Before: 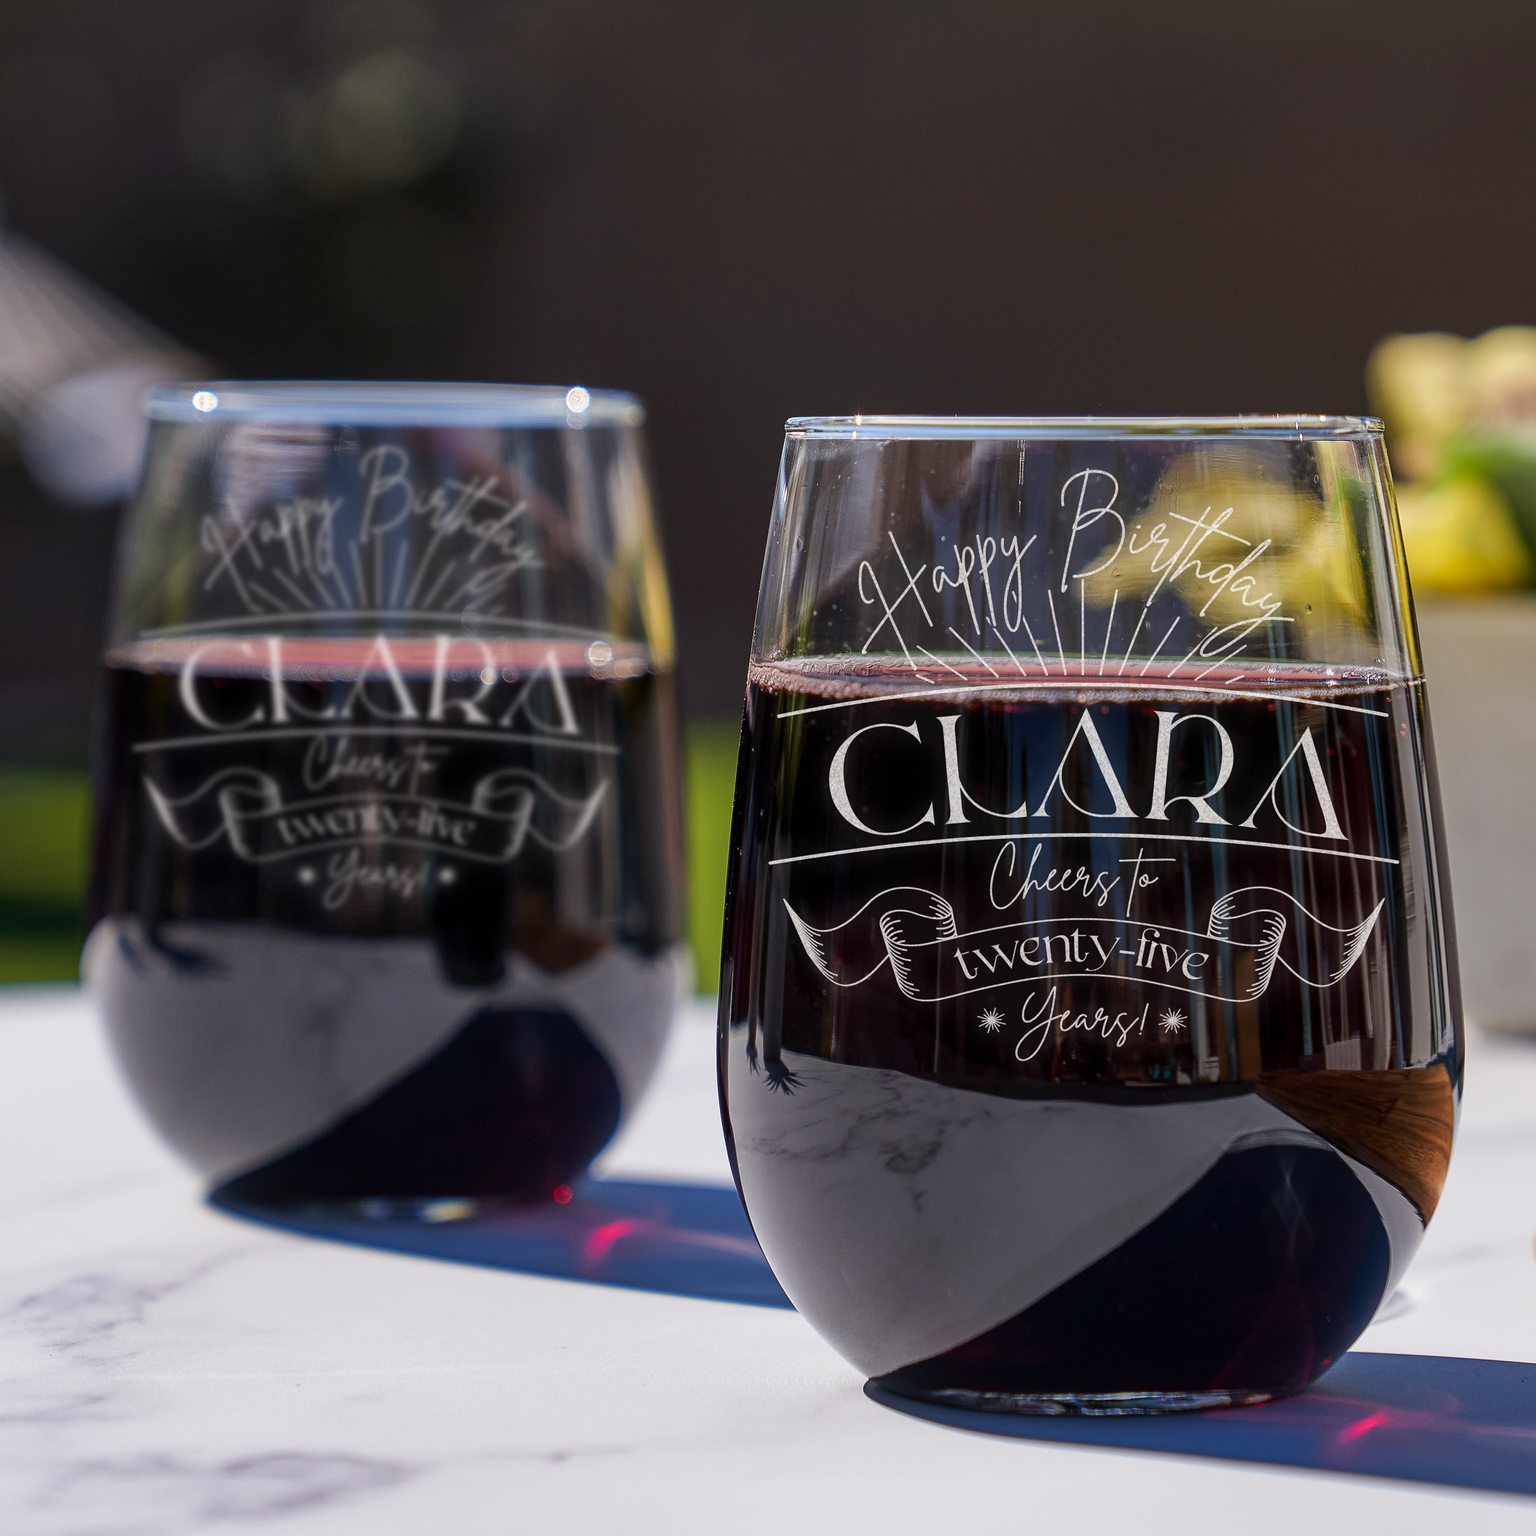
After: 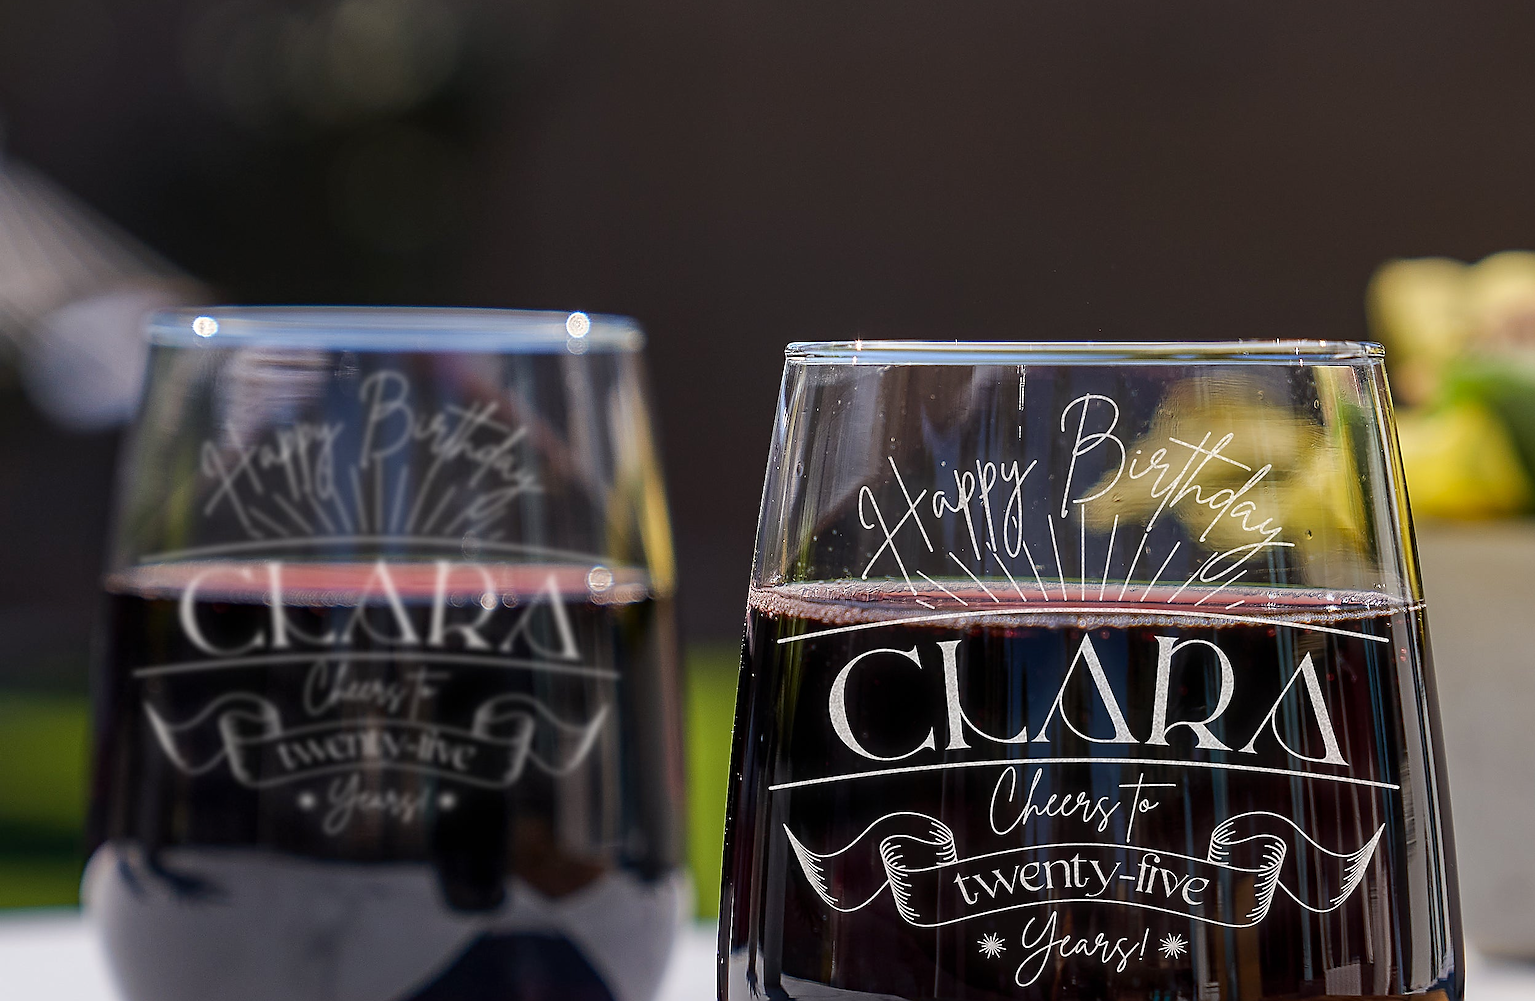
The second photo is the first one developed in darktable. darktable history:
haze removal: strength 0.097, adaptive false
color correction: highlights a* -0.179, highlights b* -0.137
sharpen: radius 1.428, amount 1.241, threshold 0.783
crop and rotate: top 4.939%, bottom 29.823%
